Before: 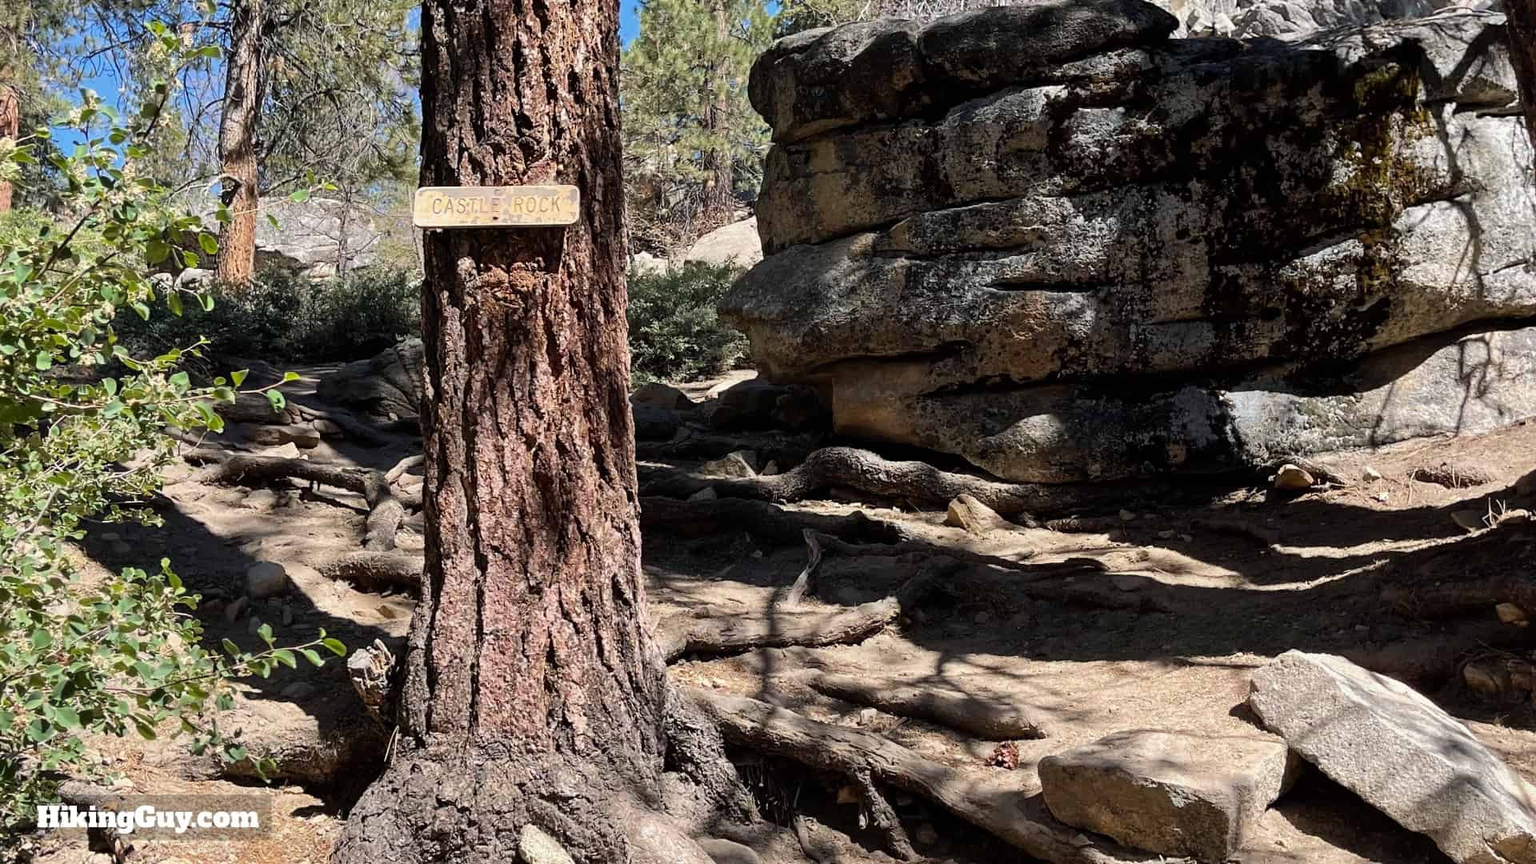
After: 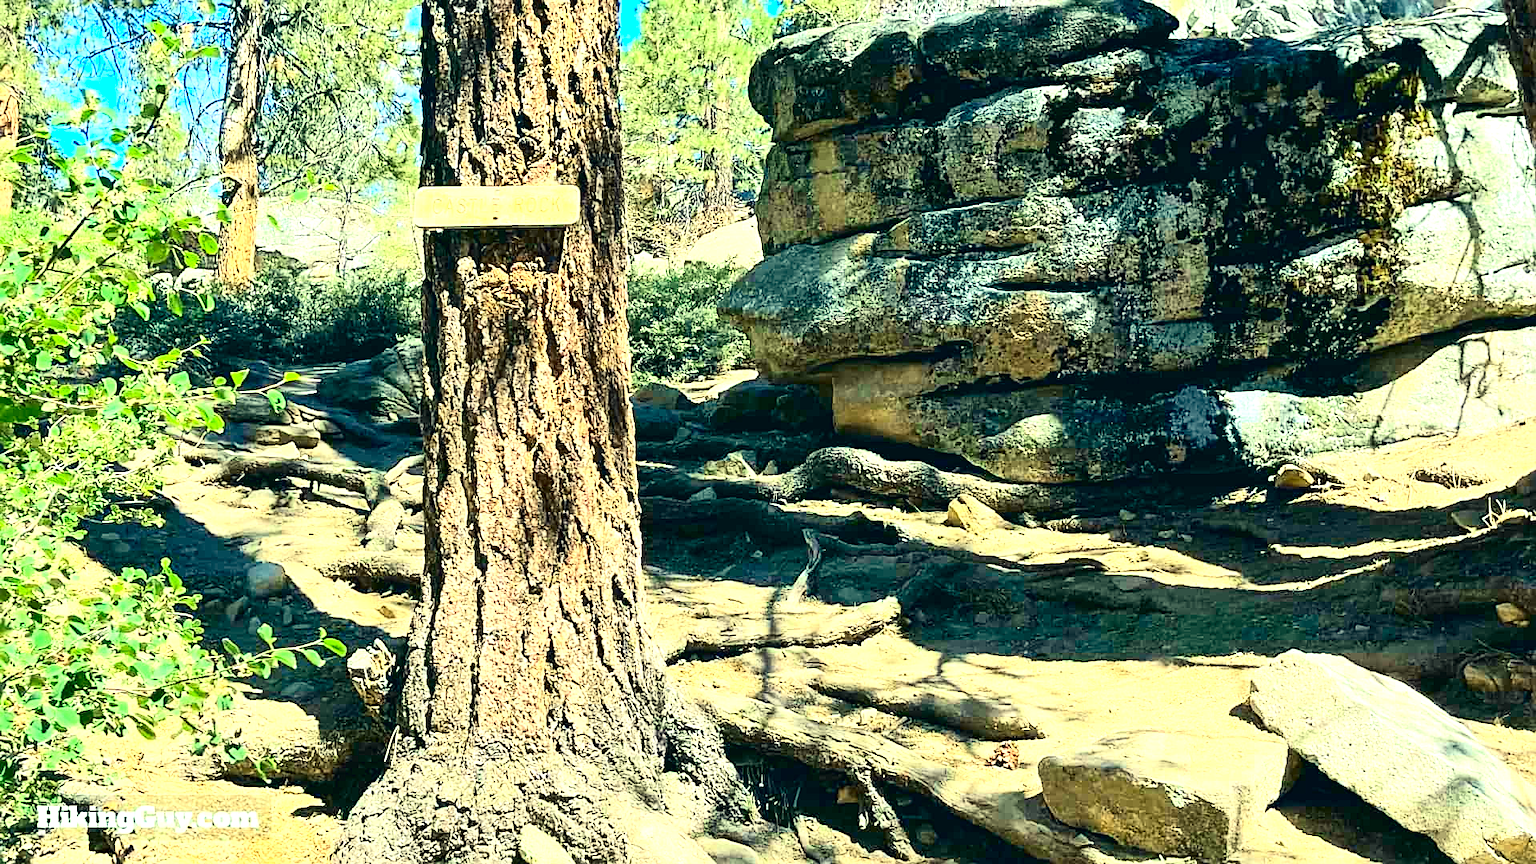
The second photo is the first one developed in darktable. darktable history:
sharpen: on, module defaults
tone curve: curves: ch0 [(0, 0) (0.091, 0.075) (0.389, 0.441) (0.696, 0.808) (0.844, 0.908) (0.909, 0.942) (1, 0.973)]; ch1 [(0, 0) (0.437, 0.404) (0.48, 0.486) (0.5, 0.5) (0.529, 0.556) (0.58, 0.606) (0.616, 0.654) (1, 1)]; ch2 [(0, 0) (0.442, 0.415) (0.5, 0.5) (0.535, 0.567) (0.585, 0.632) (1, 1)], color space Lab, independent channels, preserve colors none
shadows and highlights: shadows 32, highlights -32, soften with gaussian
color correction: highlights a* -20.08, highlights b* 9.8, shadows a* -20.4, shadows b* -10.76
exposure: black level correction 0, exposure 1.75 EV, compensate exposure bias true, compensate highlight preservation false
